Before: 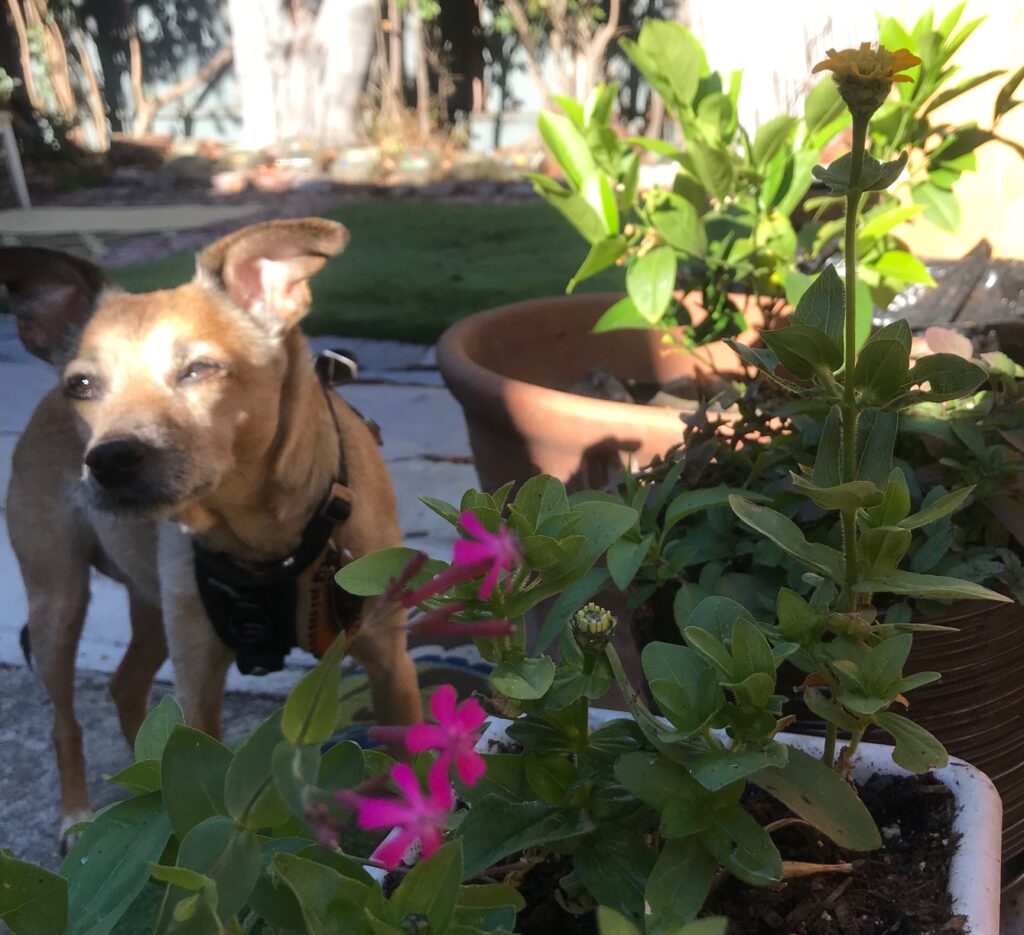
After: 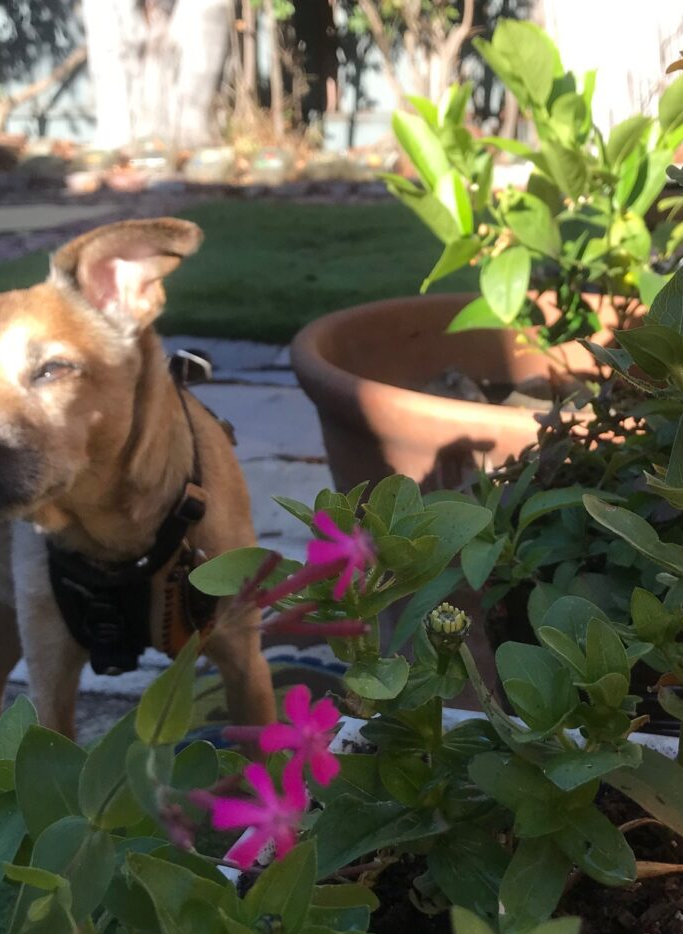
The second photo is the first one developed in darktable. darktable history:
crop and rotate: left 14.349%, right 18.946%
